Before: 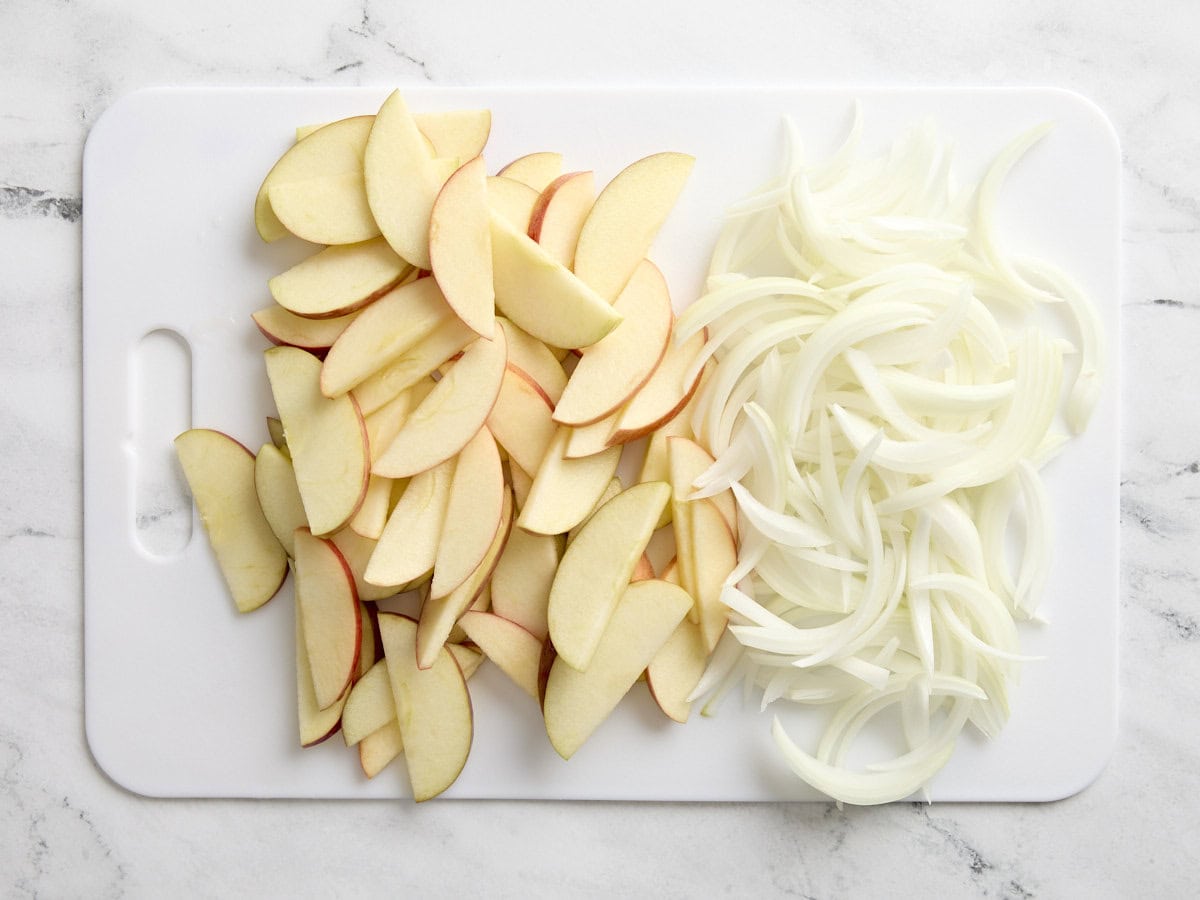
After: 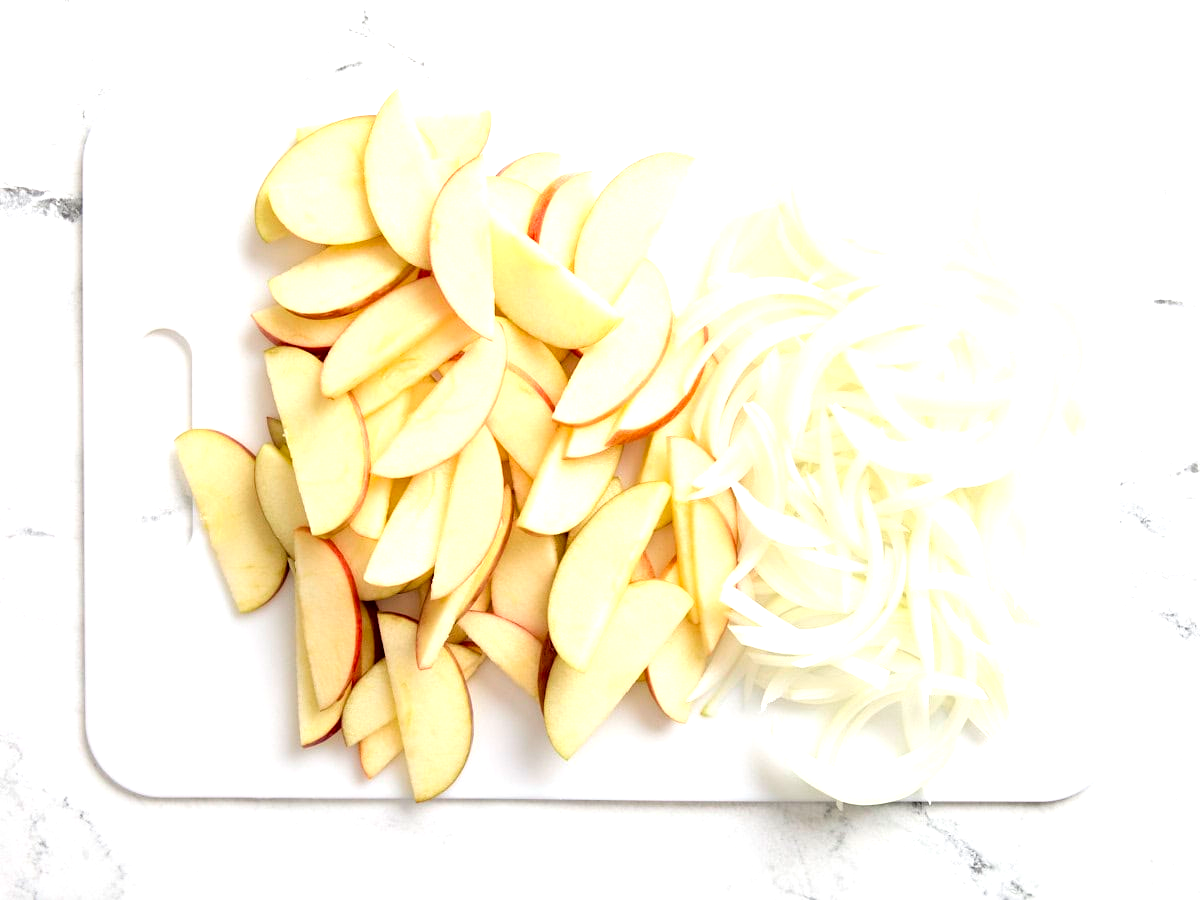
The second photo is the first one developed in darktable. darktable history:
color correction: highlights b* 0.057, saturation 1.1
tone equalizer: -8 EV -0.716 EV, -7 EV -0.686 EV, -6 EV -0.619 EV, -5 EV -0.405 EV, -3 EV 0.395 EV, -2 EV 0.6 EV, -1 EV 0.681 EV, +0 EV 0.728 EV, mask exposure compensation -0.502 EV
